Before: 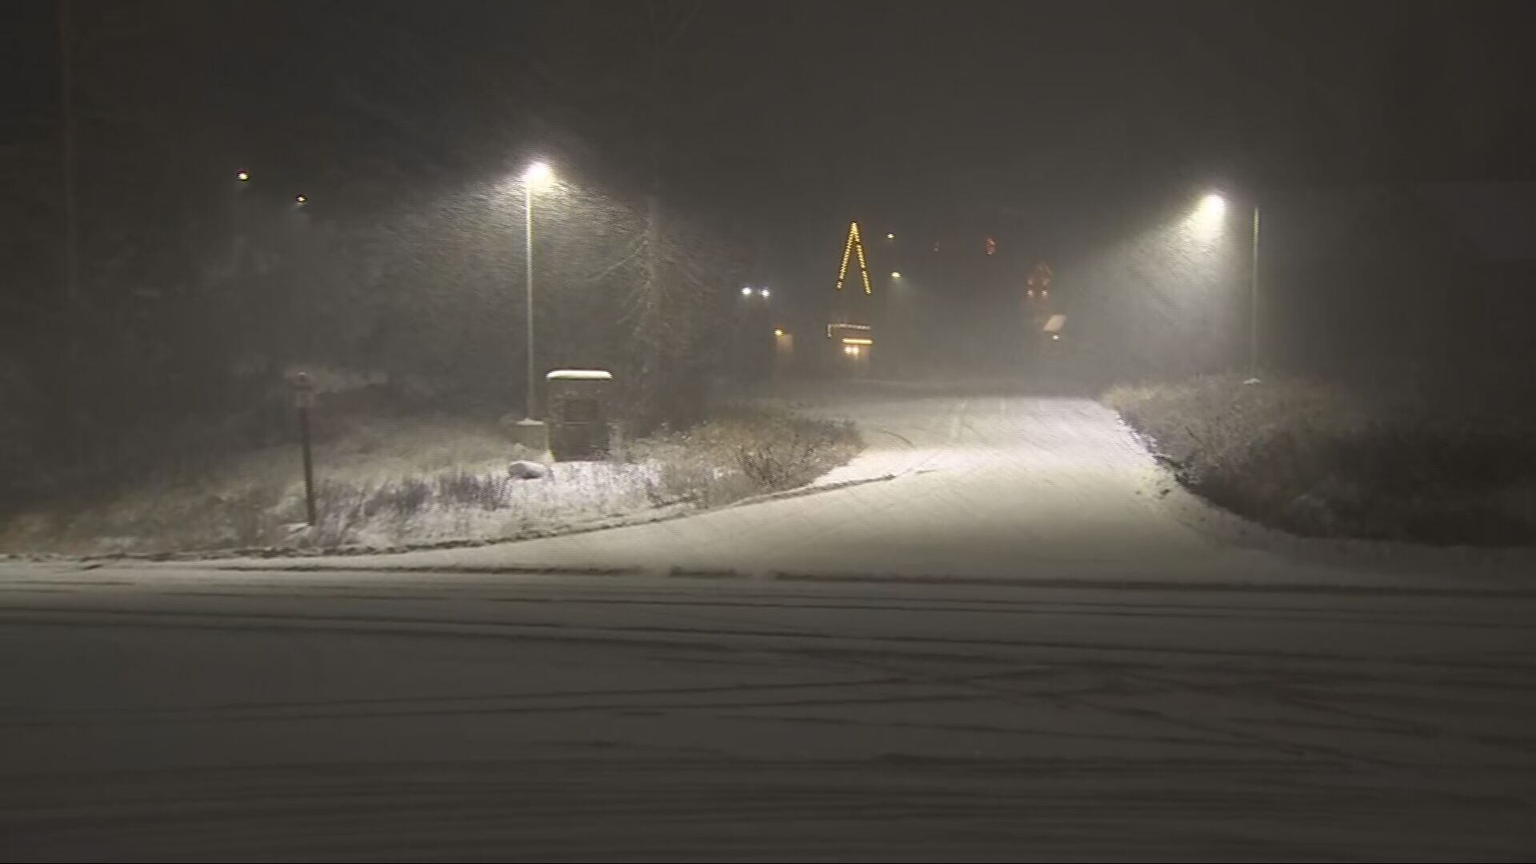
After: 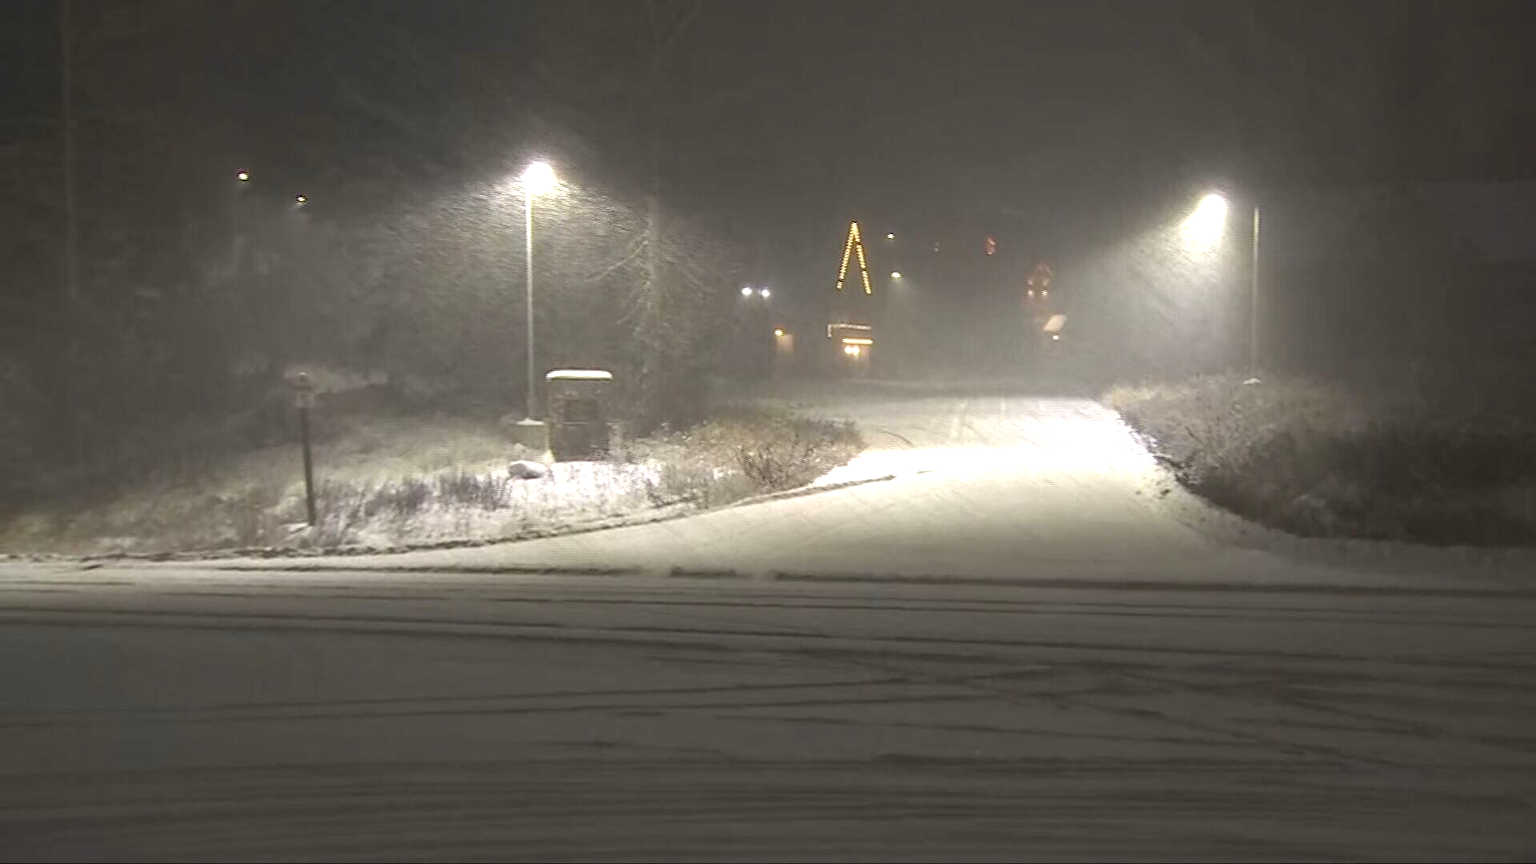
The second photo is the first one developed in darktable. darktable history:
exposure: exposure 0.6 EV, compensate highlight preservation false
local contrast: on, module defaults
